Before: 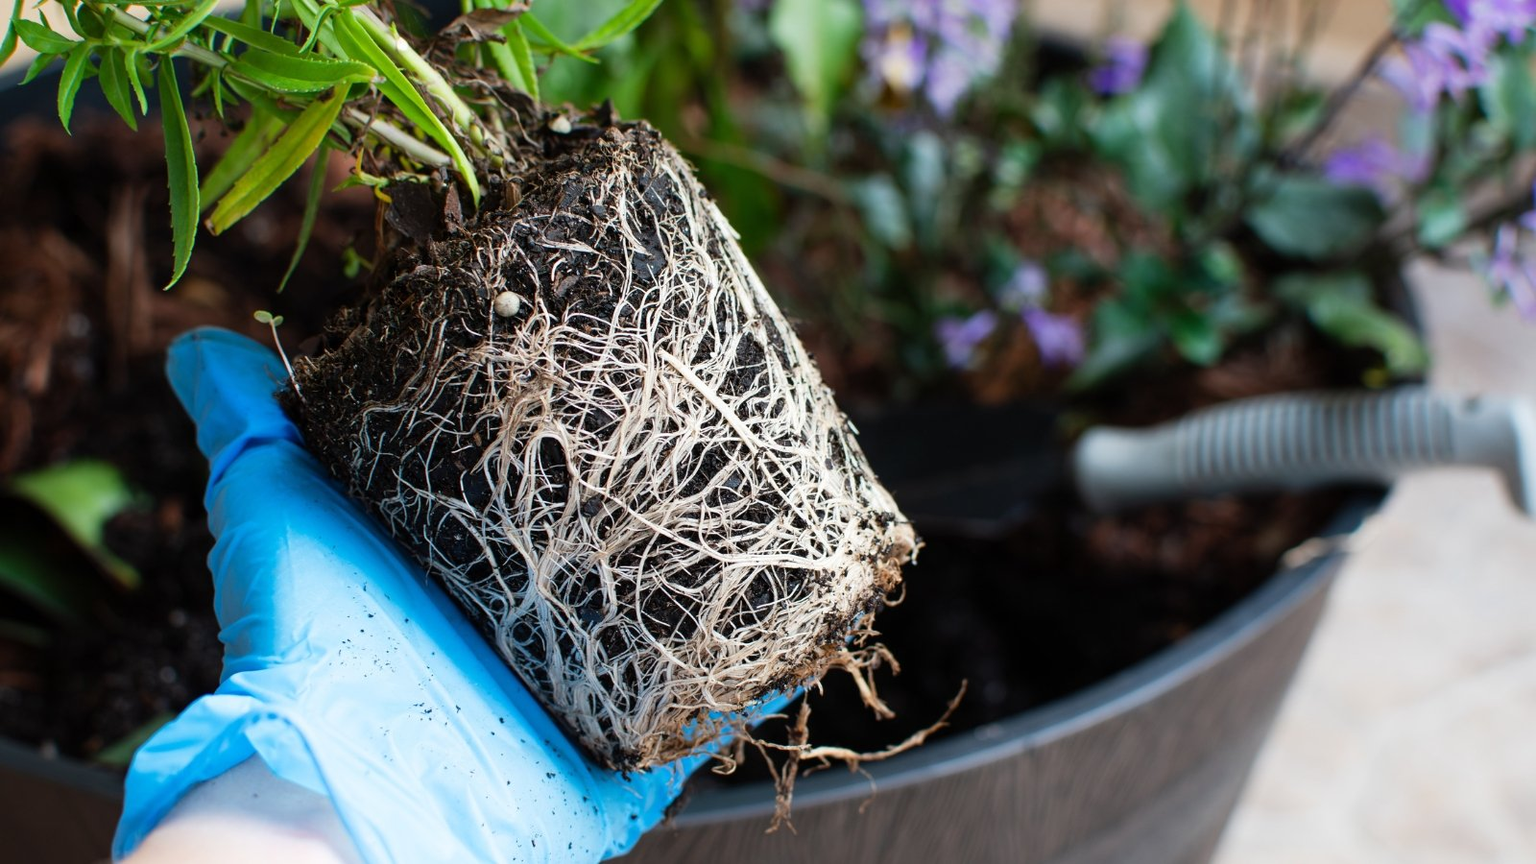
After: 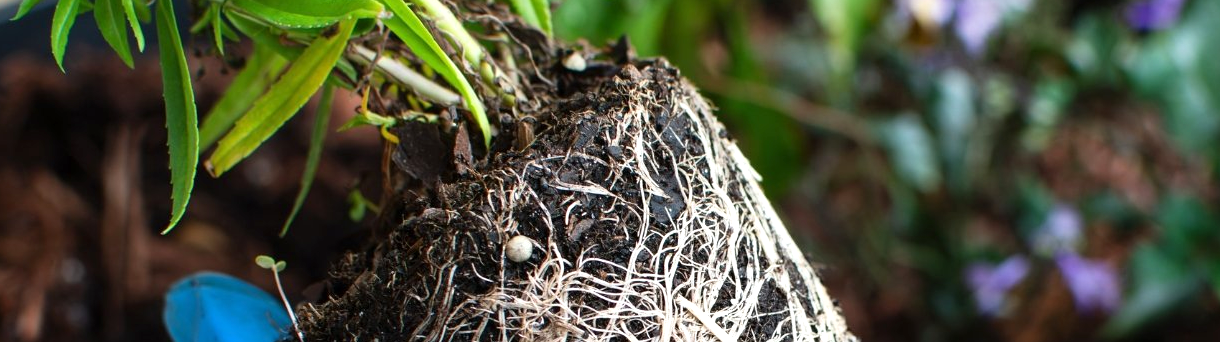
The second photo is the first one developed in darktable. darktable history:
exposure: exposure 0.367 EV, compensate highlight preservation false
crop: left 0.579%, top 7.627%, right 23.167%, bottom 54.275%
